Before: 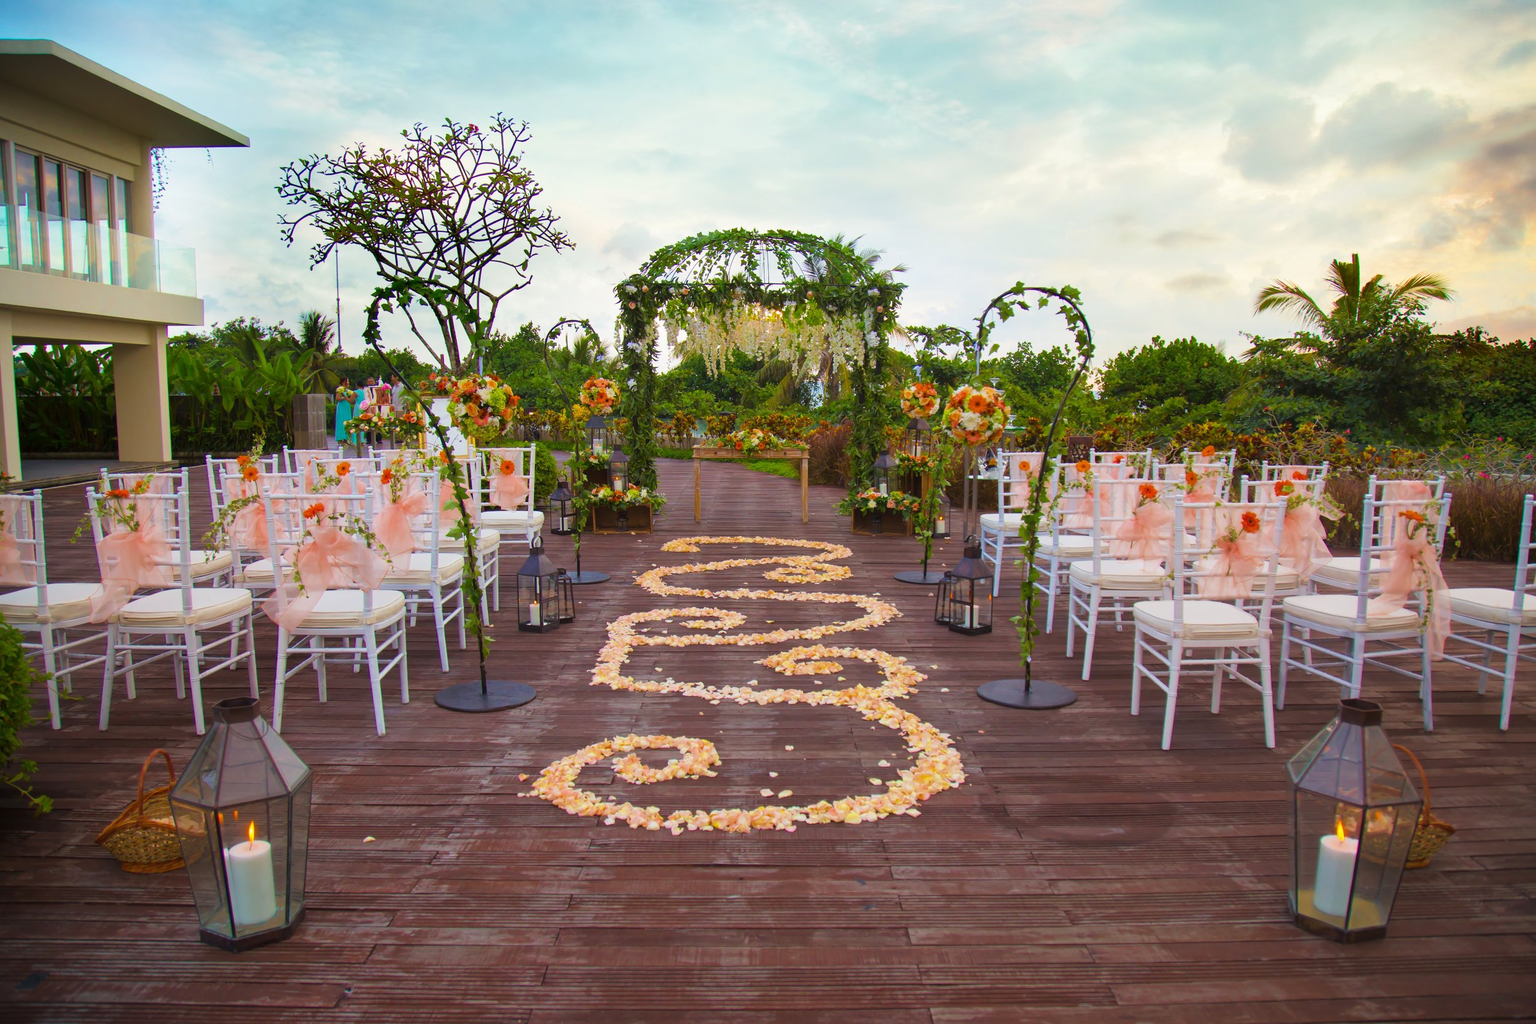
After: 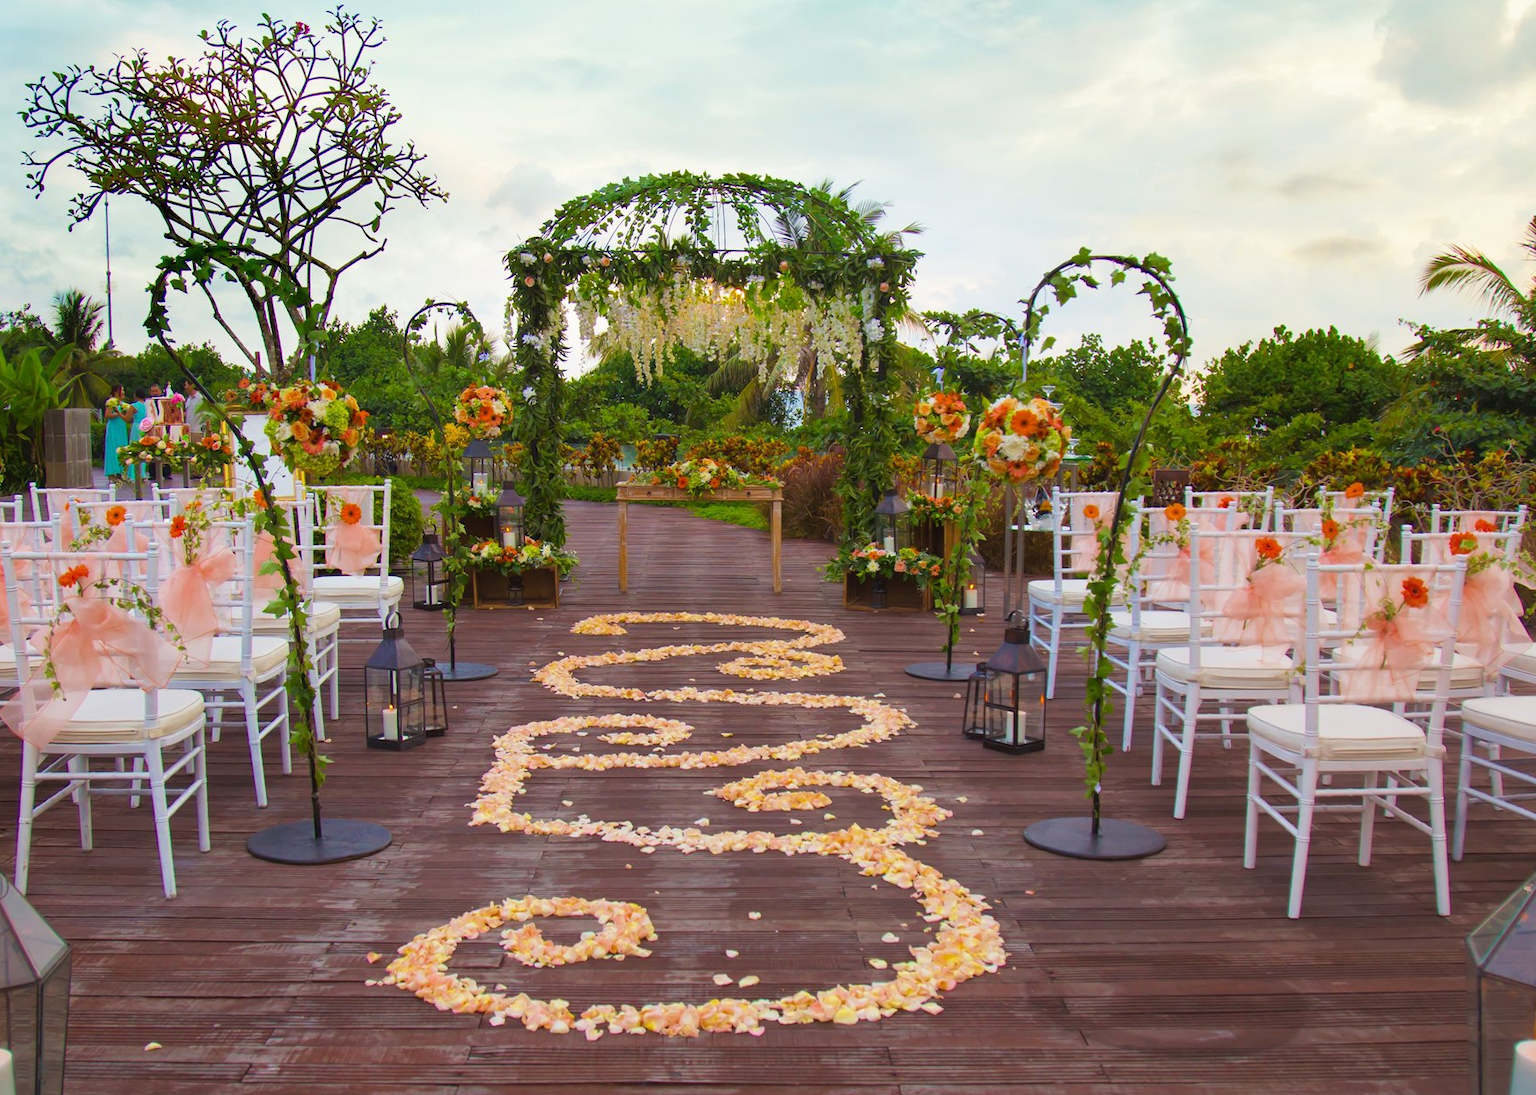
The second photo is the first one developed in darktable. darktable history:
crop and rotate: left 17.119%, top 10.654%, right 13.009%, bottom 14.613%
exposure: compensate highlight preservation false
